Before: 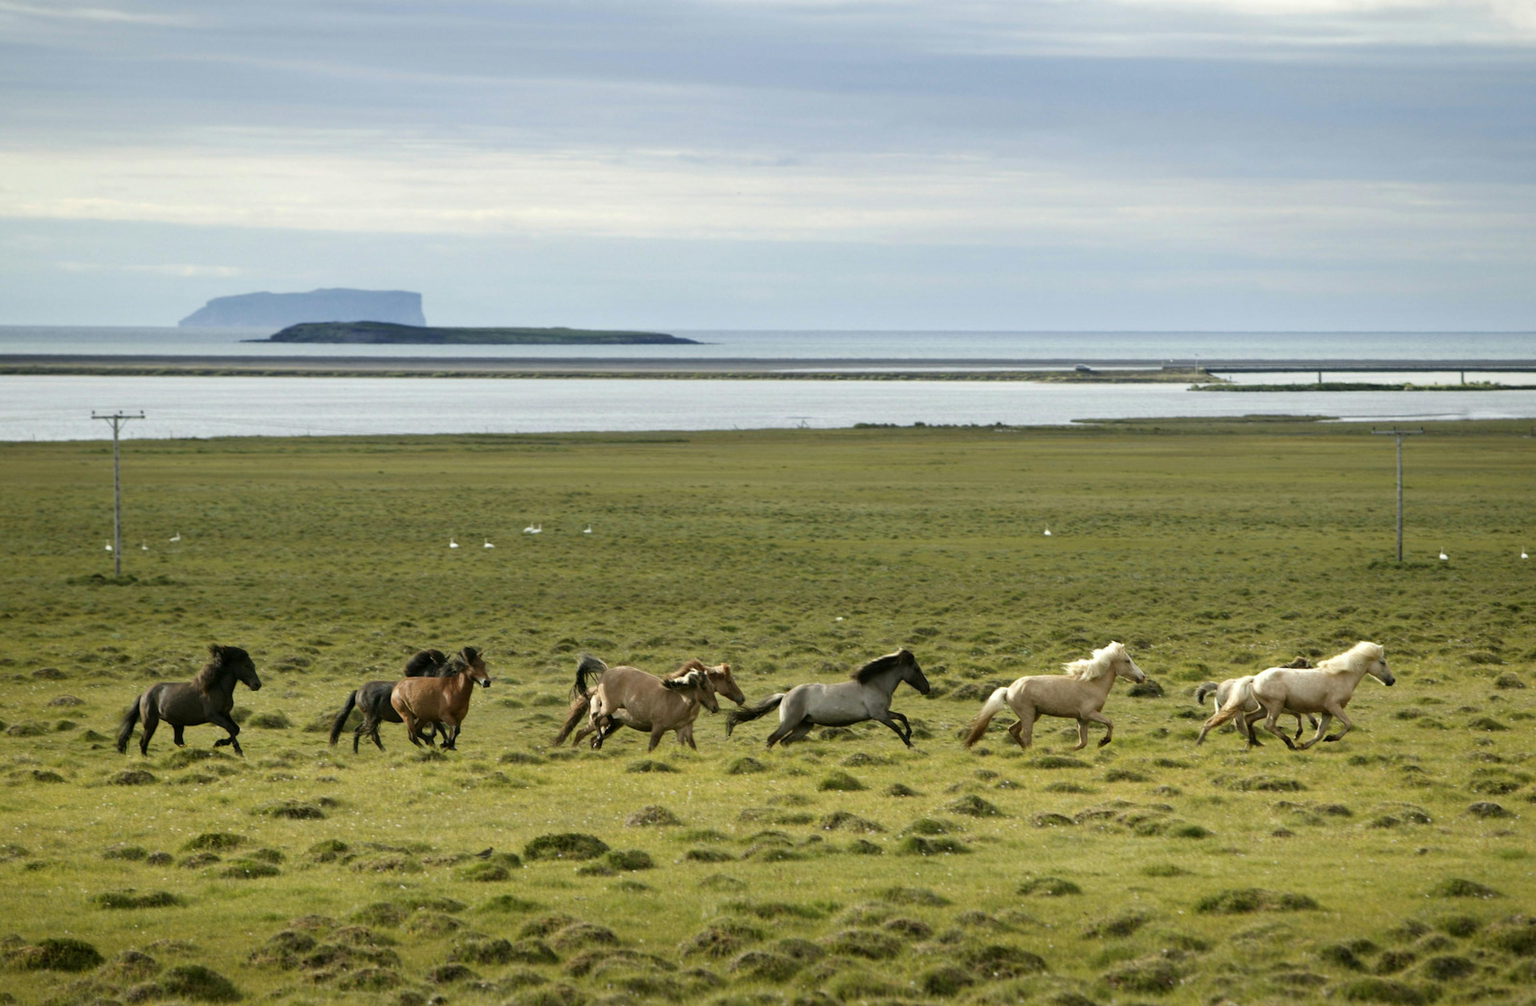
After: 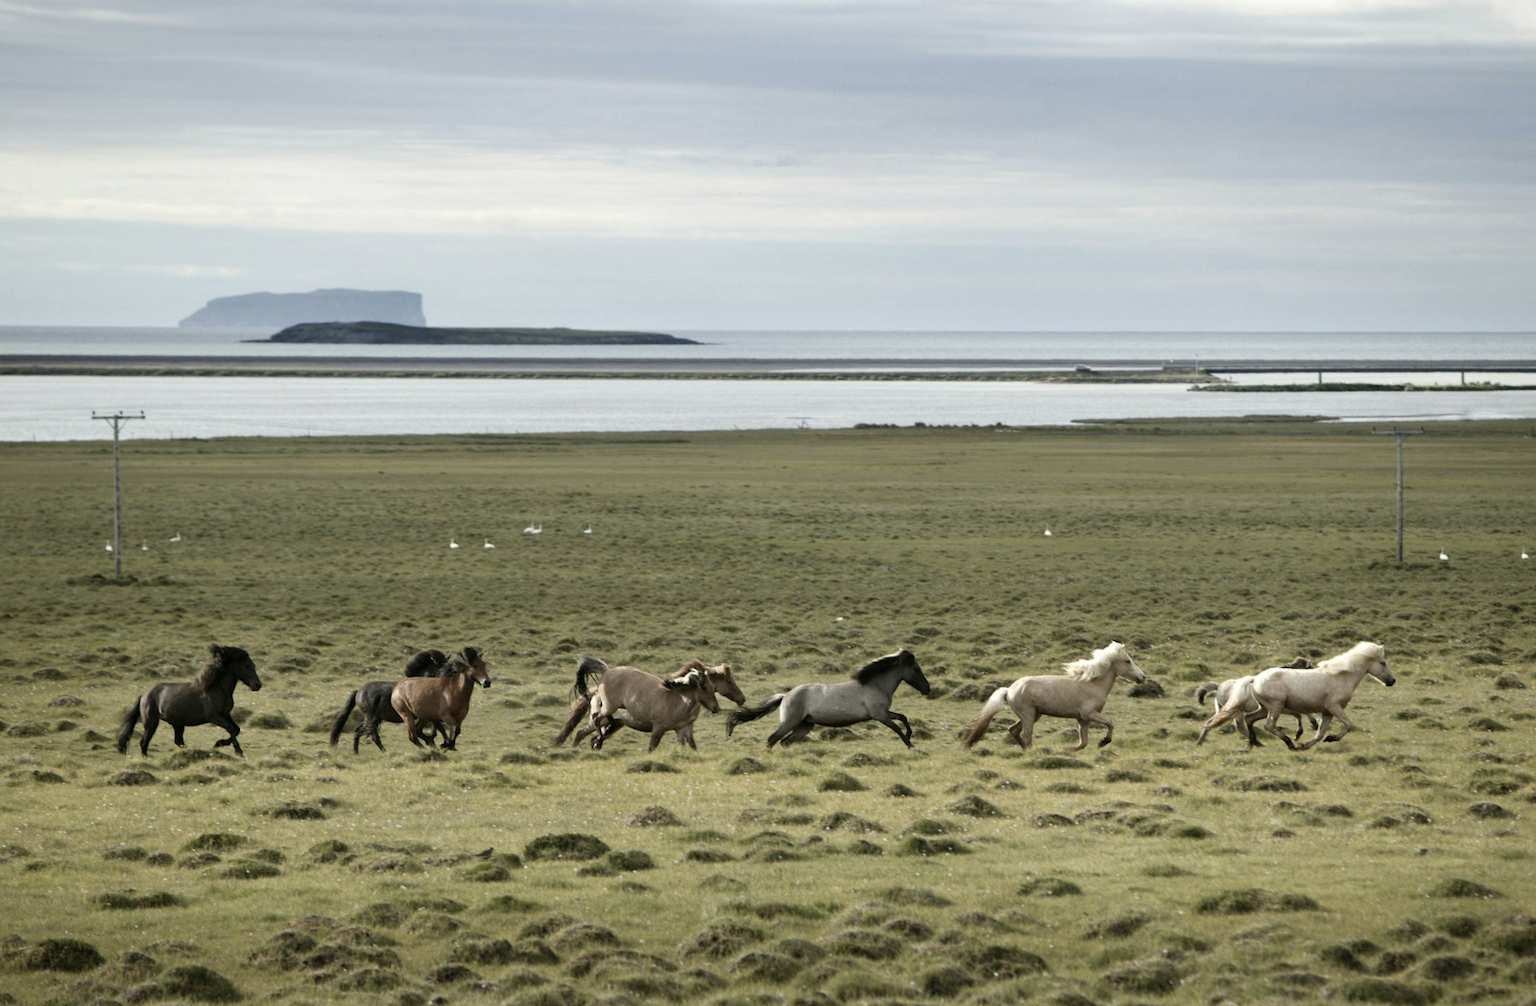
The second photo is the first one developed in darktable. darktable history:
contrast brightness saturation: contrast 0.102, saturation -0.376
